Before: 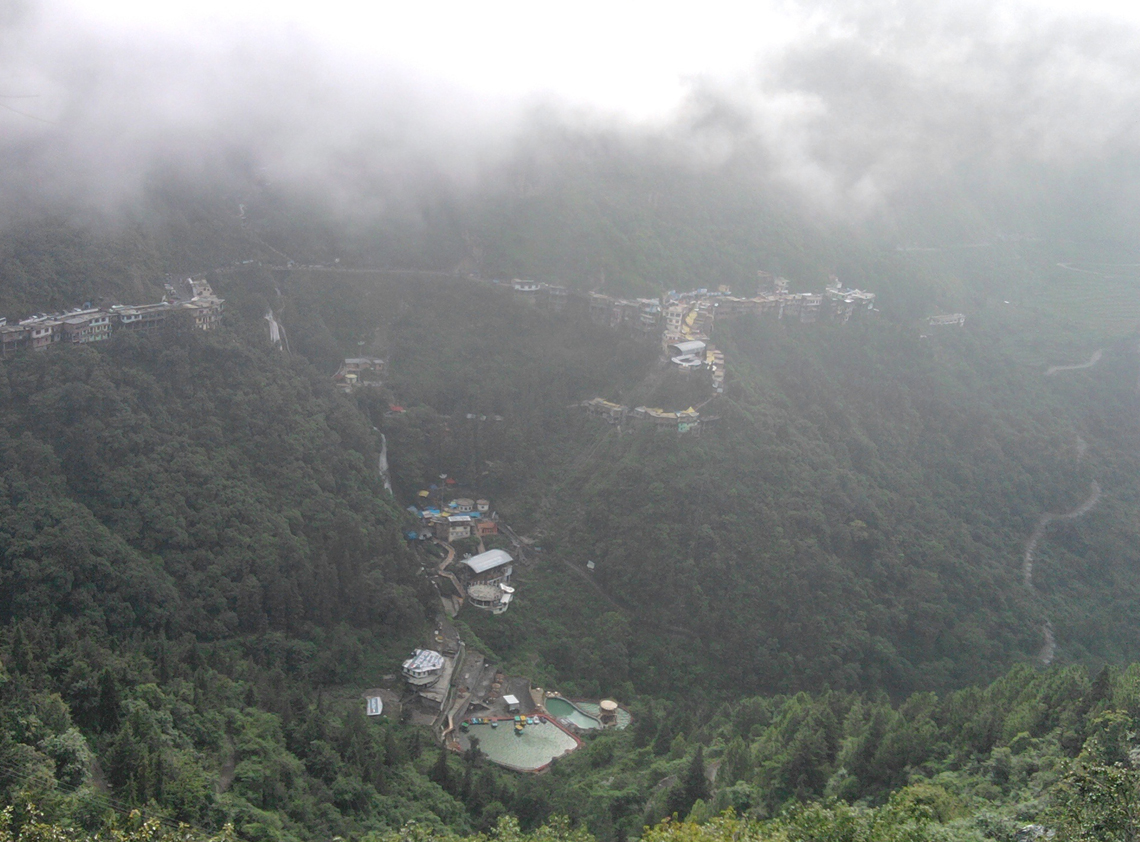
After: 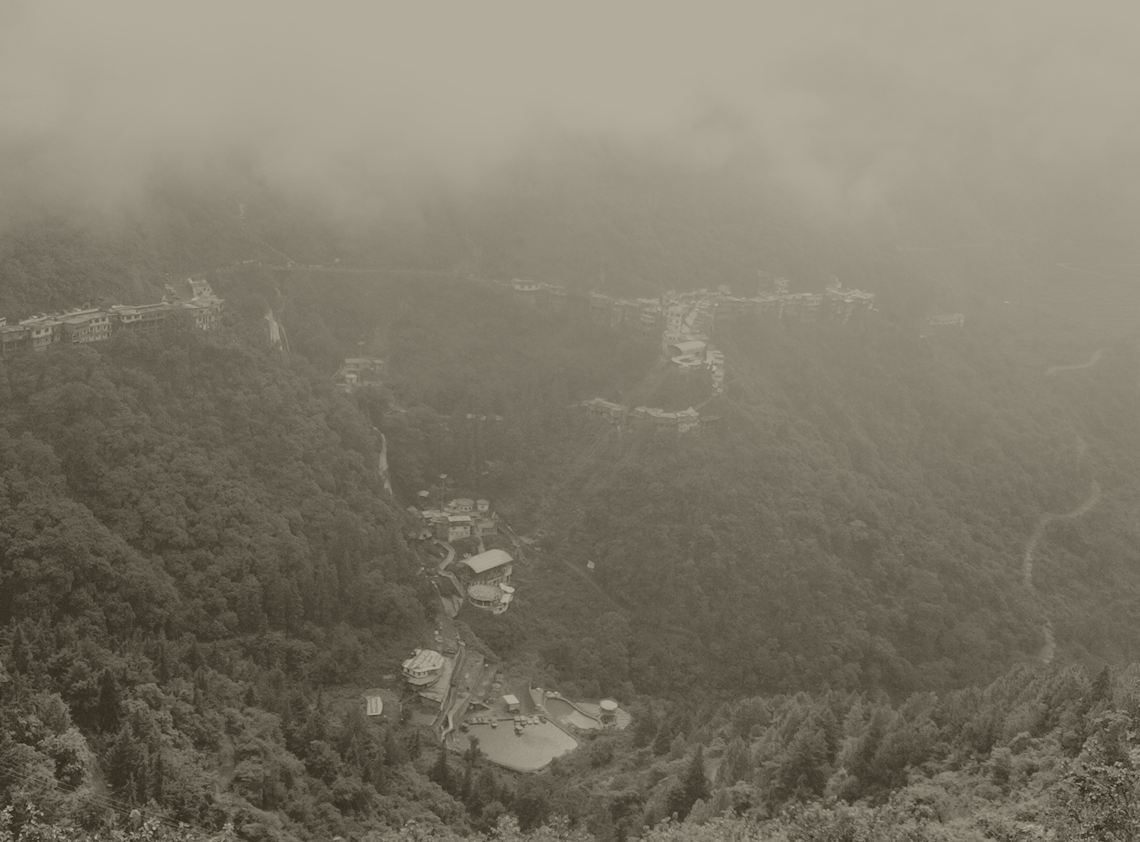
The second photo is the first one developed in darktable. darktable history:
tone curve: curves: ch0 [(0, 0) (0.003, 0.003) (0.011, 0.012) (0.025, 0.026) (0.044, 0.046) (0.069, 0.072) (0.1, 0.104) (0.136, 0.141) (0.177, 0.185) (0.224, 0.247) (0.277, 0.335) (0.335, 0.447) (0.399, 0.539) (0.468, 0.636) (0.543, 0.723) (0.623, 0.803) (0.709, 0.873) (0.801, 0.936) (0.898, 0.978) (1, 1)], preserve colors none
color zones: curves: ch0 [(0, 0.465) (0.092, 0.596) (0.289, 0.464) (0.429, 0.453) (0.571, 0.464) (0.714, 0.455) (0.857, 0.462) (1, 0.465)]
colorize: hue 41.44°, saturation 22%, source mix 60%, lightness 10.61%
